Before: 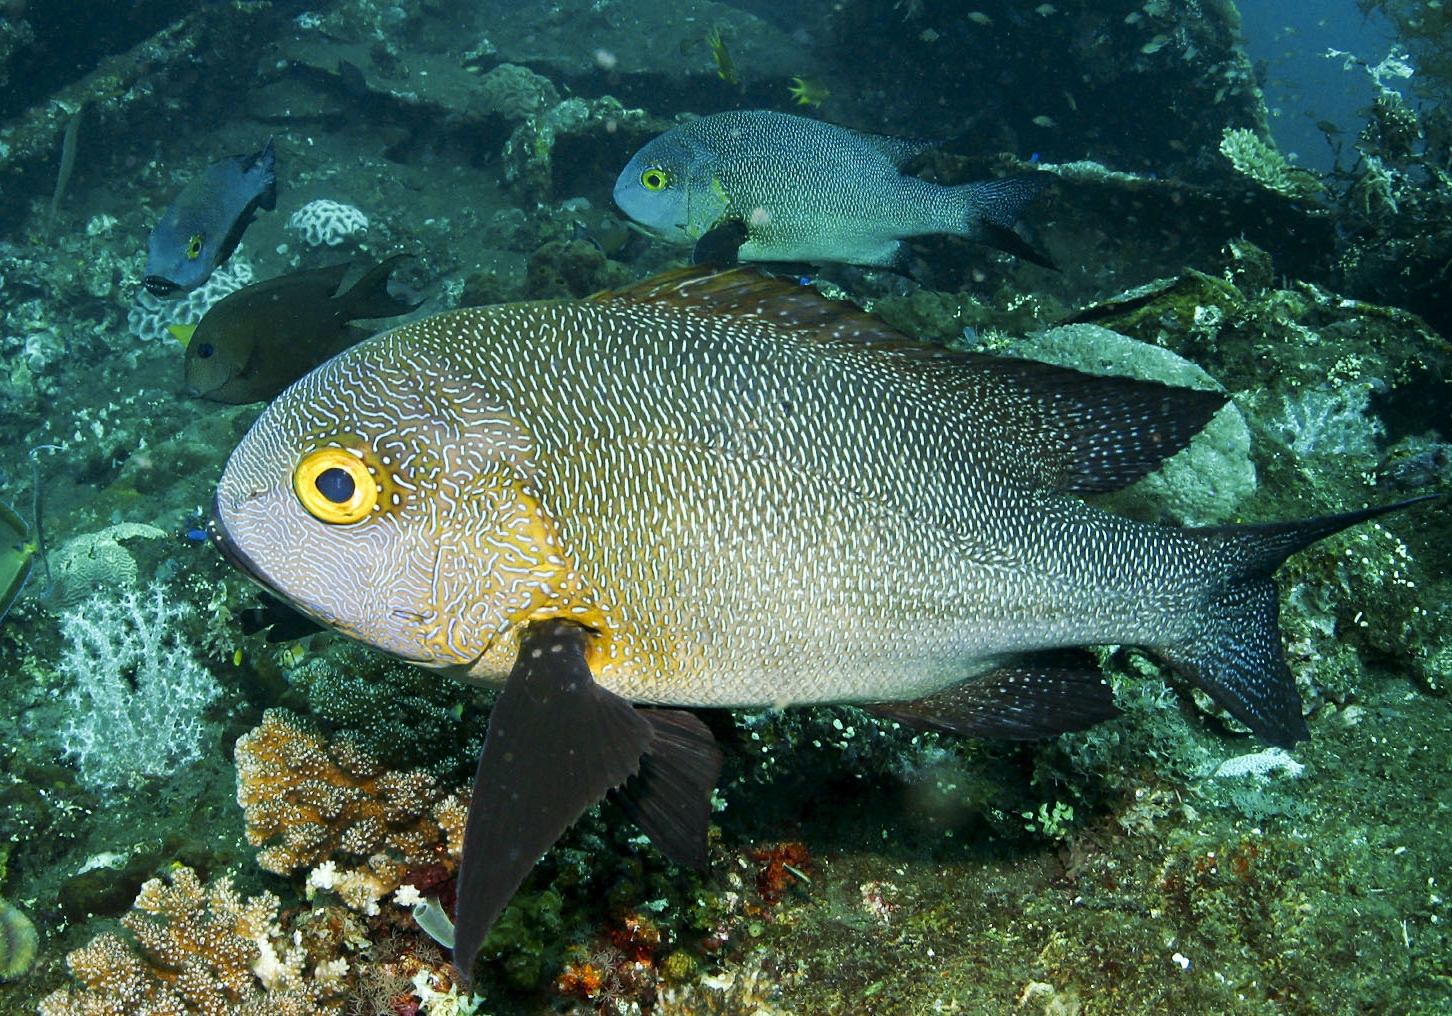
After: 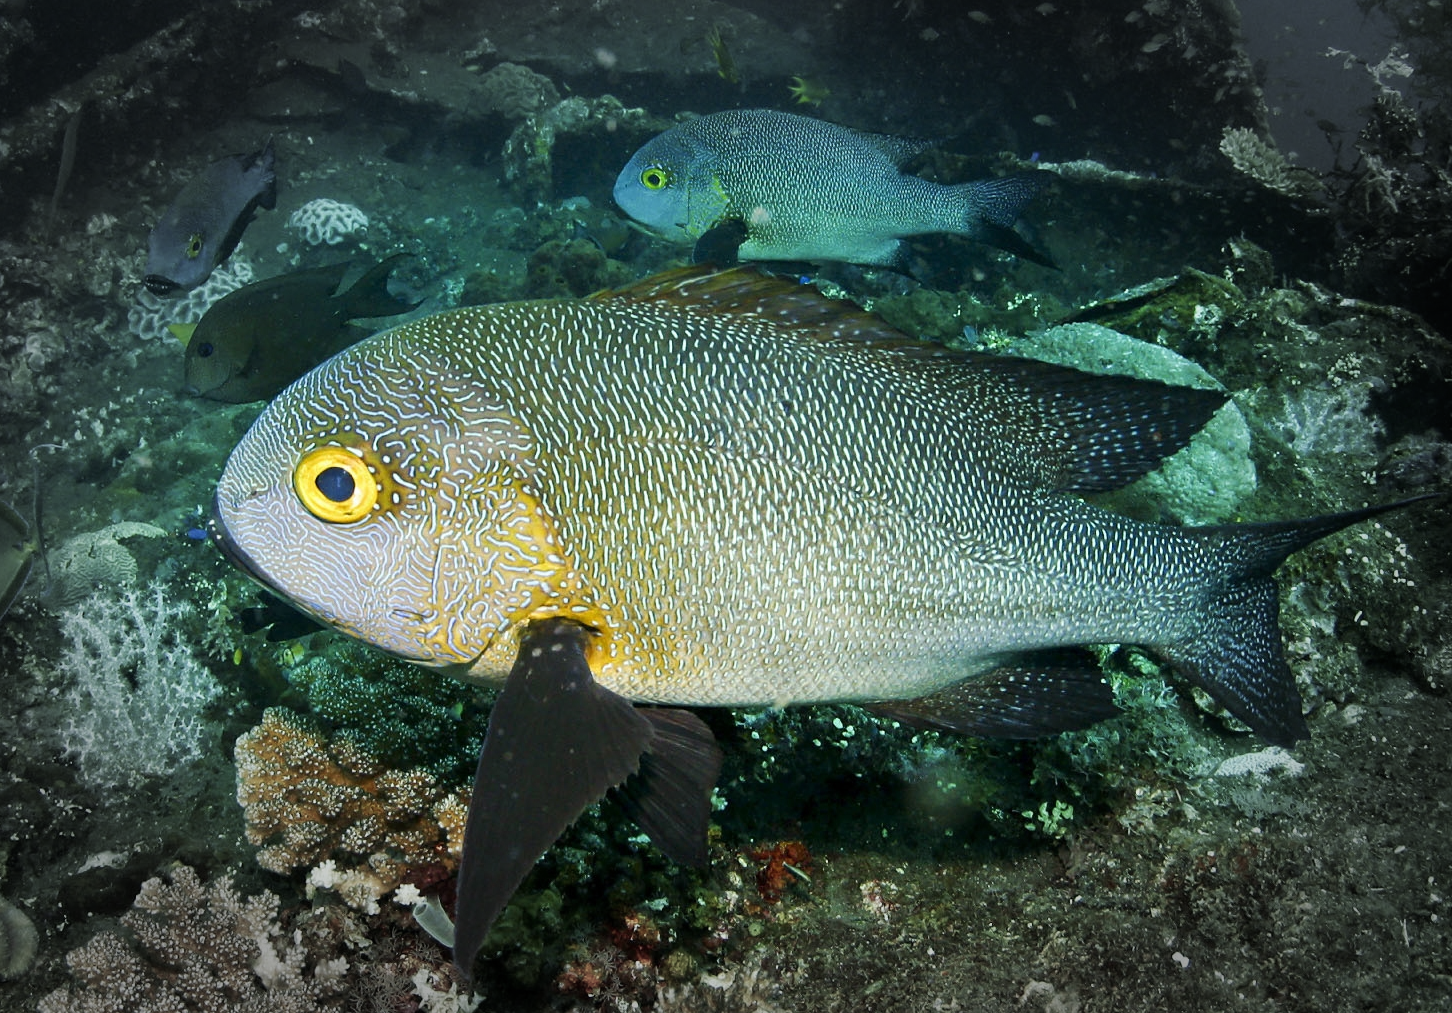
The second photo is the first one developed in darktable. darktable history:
exposure: compensate highlight preservation false
vignetting: fall-off start 65.96%, fall-off radius 39.85%, brightness -0.628, saturation -0.684, automatic ratio true, width/height ratio 0.668, unbound false
crop: top 0.119%, bottom 0.173%
